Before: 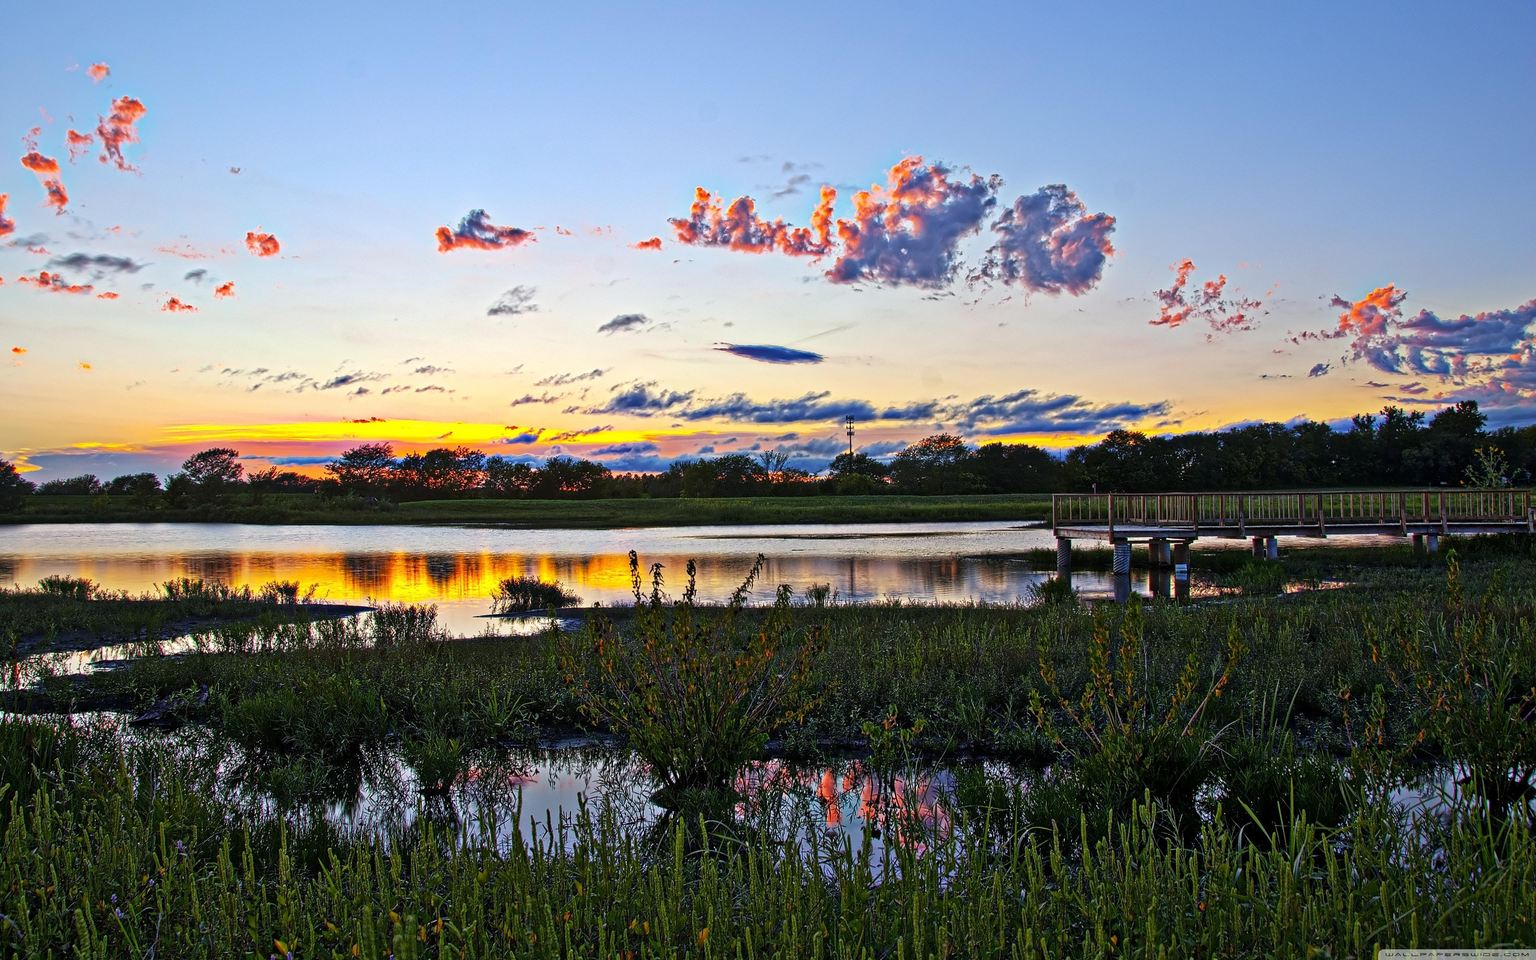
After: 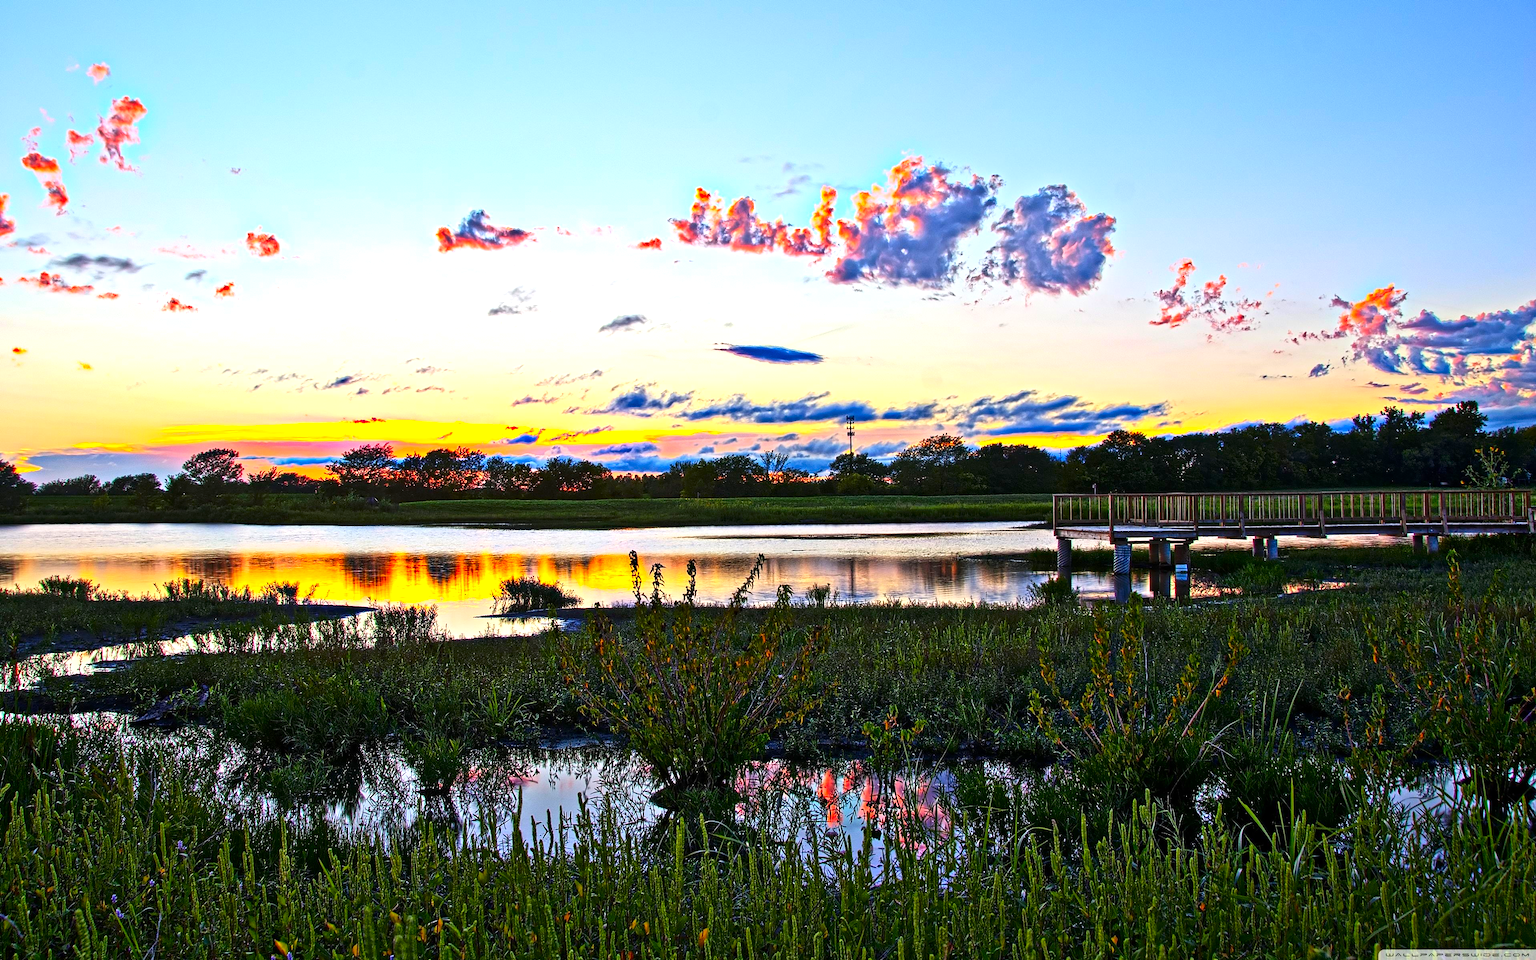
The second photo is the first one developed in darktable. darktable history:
exposure: exposure 0.574 EV, compensate highlight preservation false
contrast brightness saturation: contrast 0.18, saturation 0.3
